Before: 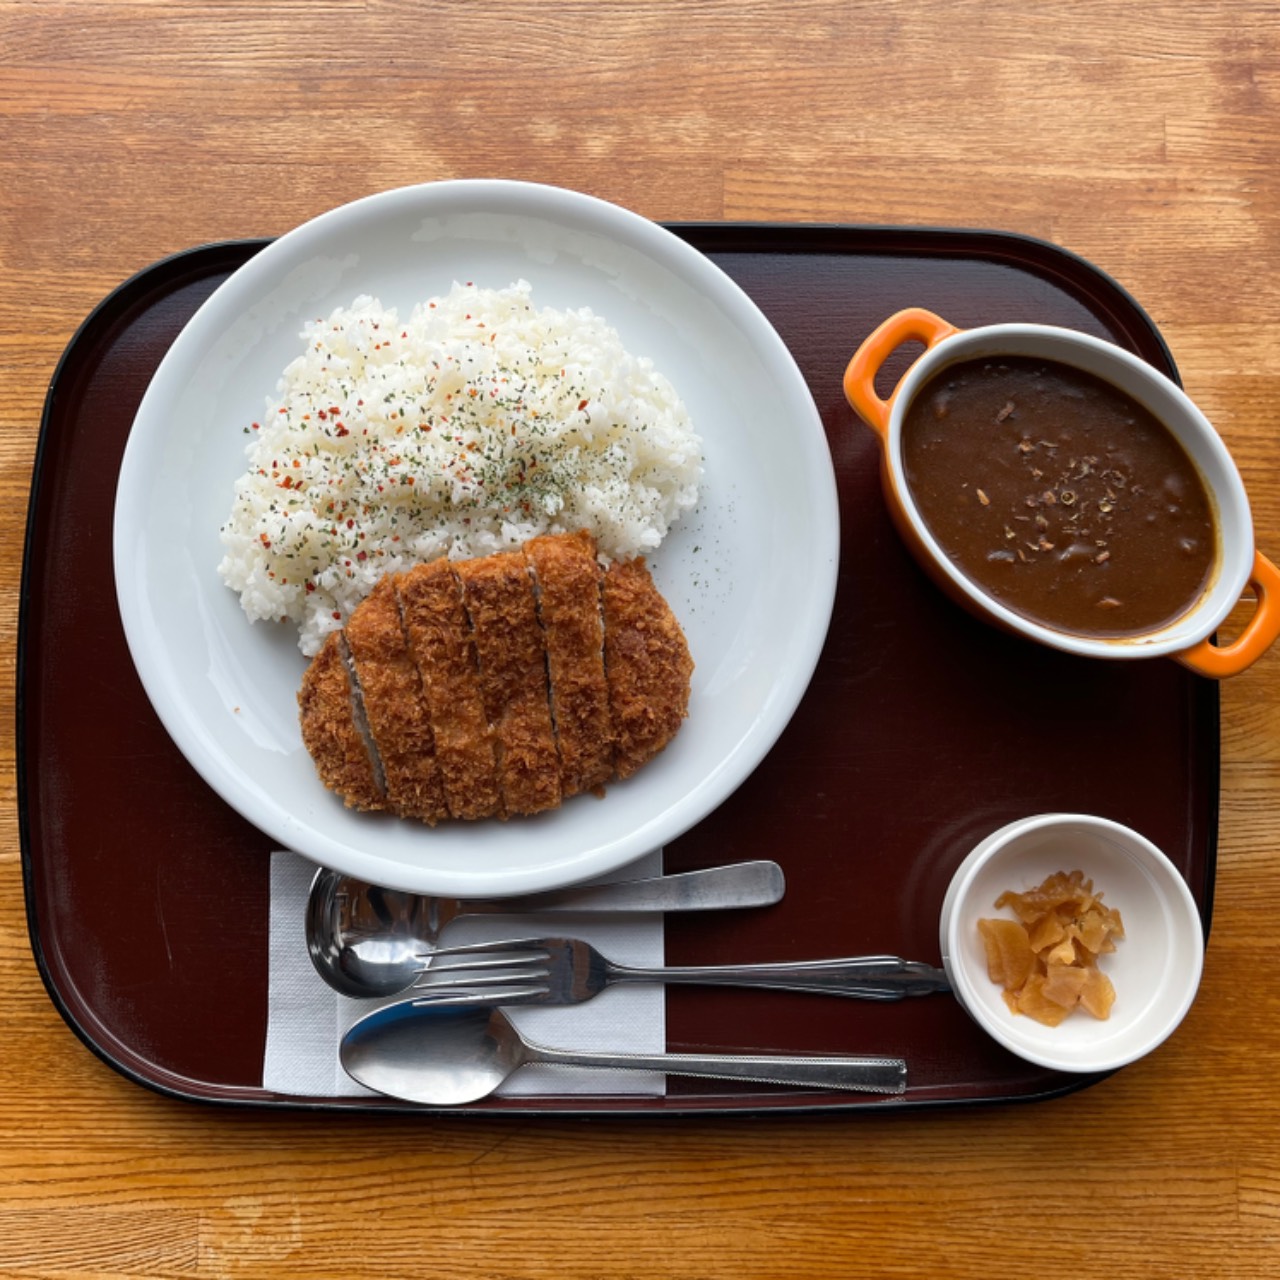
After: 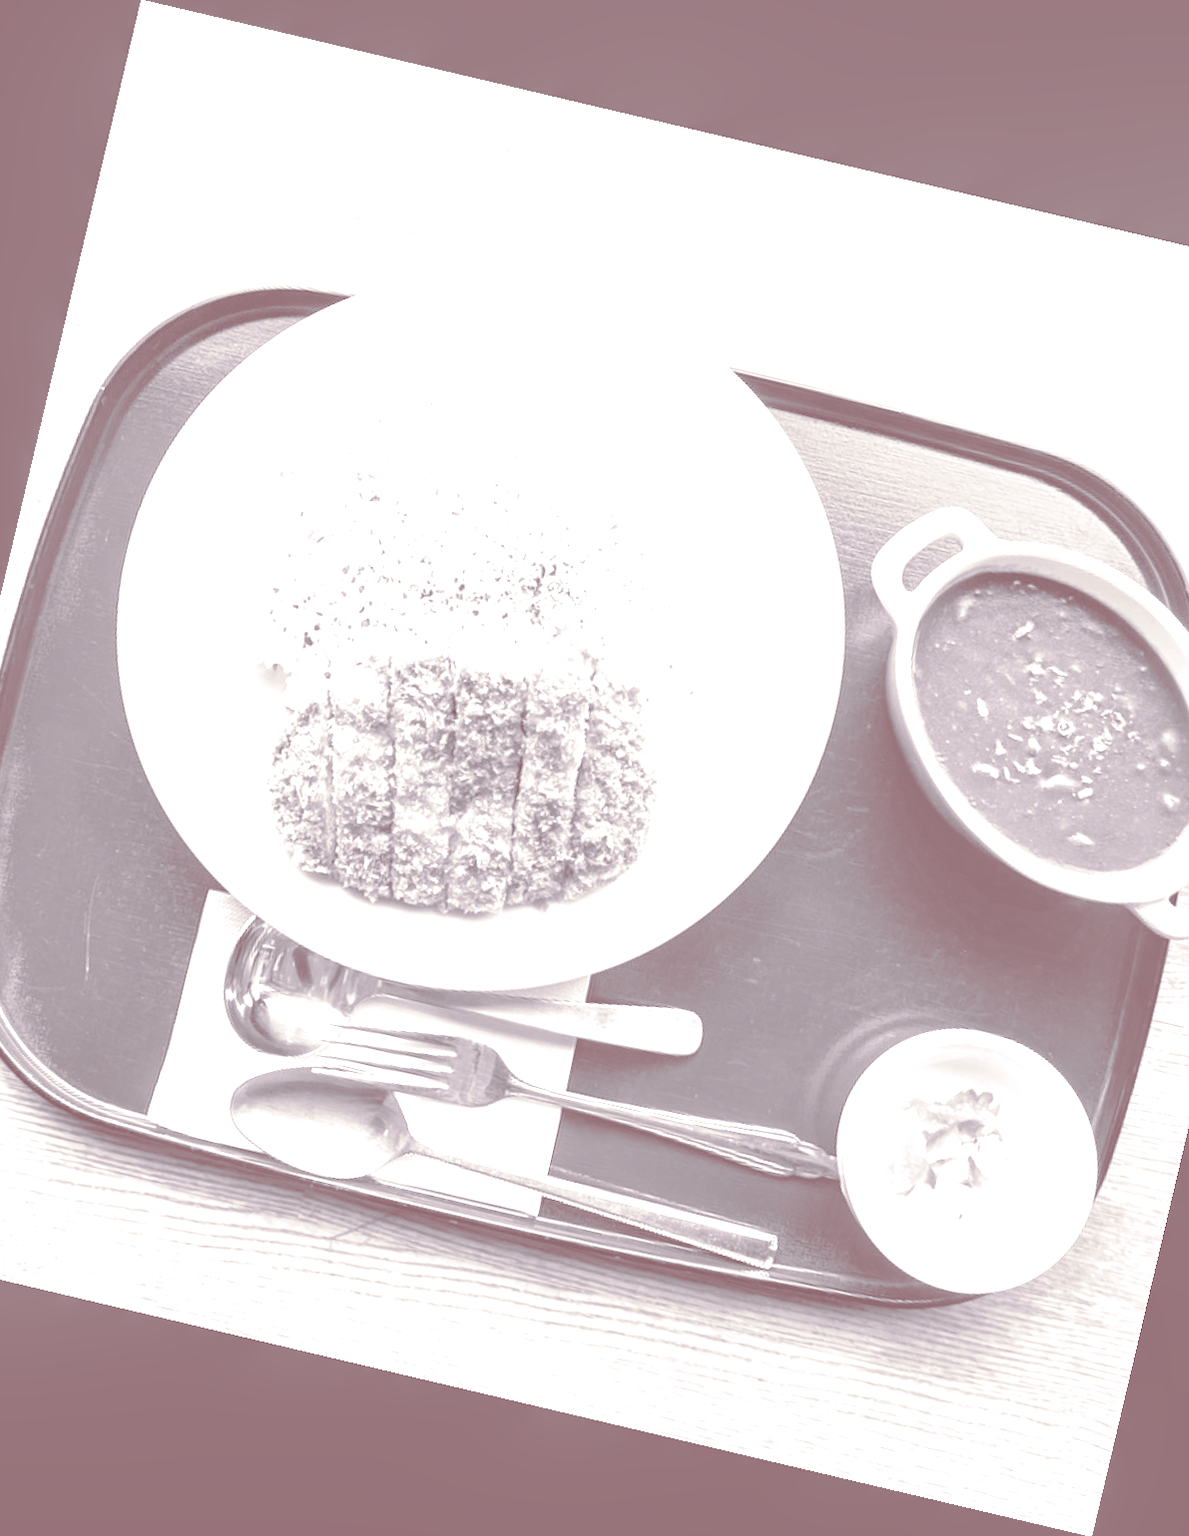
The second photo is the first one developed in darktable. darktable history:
rotate and perspective: rotation 13.27°, automatic cropping off
color balance rgb: linear chroma grading › global chroma 15%, perceptual saturation grading › global saturation 30%
colorize: hue 25.2°, saturation 83%, source mix 82%, lightness 79%, version 1
local contrast: detail 130%
crop: left 9.88%, right 12.664%
exposure: black level correction 0, exposure 1.2 EV, compensate exposure bias true, compensate highlight preservation false
white balance: red 1.138, green 0.996, blue 0.812
split-toning: on, module defaults
